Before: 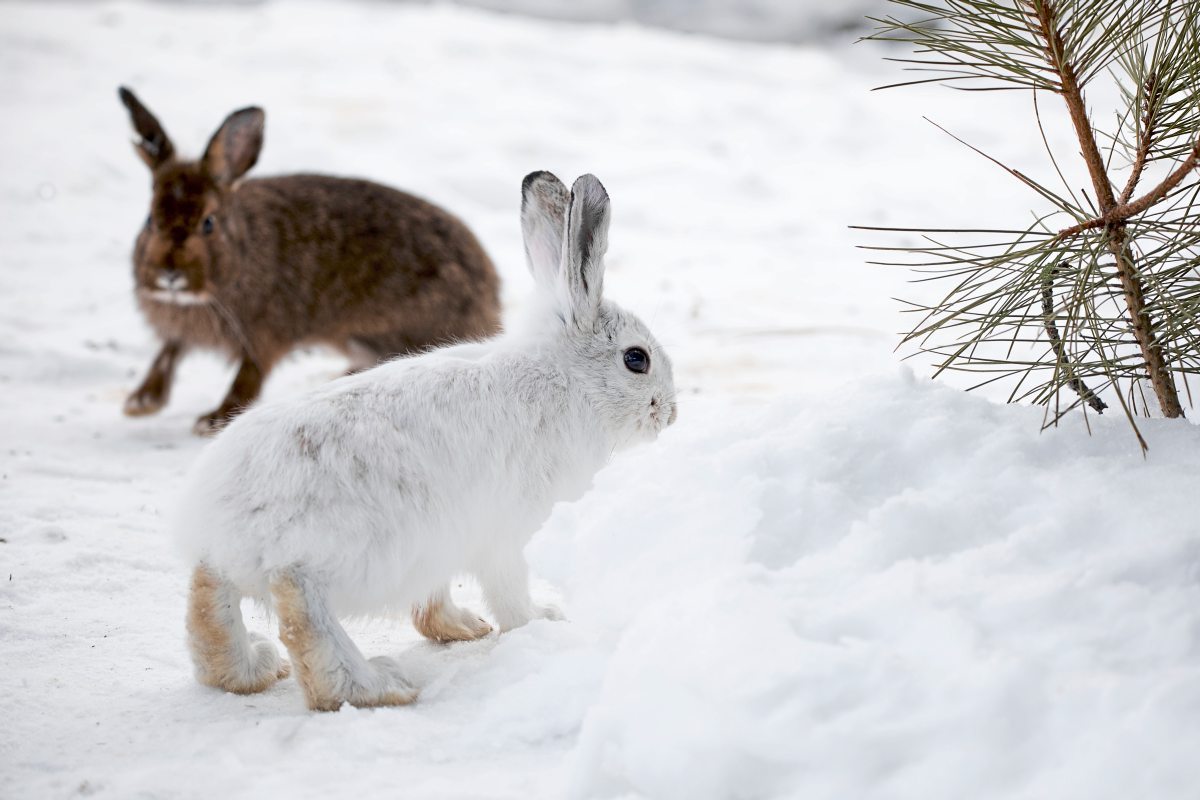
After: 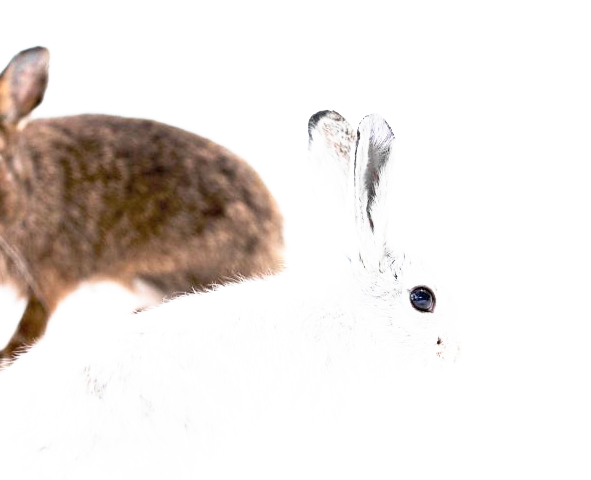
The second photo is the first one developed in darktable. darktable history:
color zones: curves: ch0 [(0.25, 0.5) (0.428, 0.473) (0.75, 0.5)]; ch1 [(0.243, 0.479) (0.398, 0.452) (0.75, 0.5)]
crop: left 17.835%, top 7.675%, right 32.881%, bottom 32.213%
base curve: curves: ch0 [(0, 0) (0.495, 0.917) (1, 1)], preserve colors none
exposure: black level correction 0, exposure 0.7 EV, compensate exposure bias true, compensate highlight preservation false
